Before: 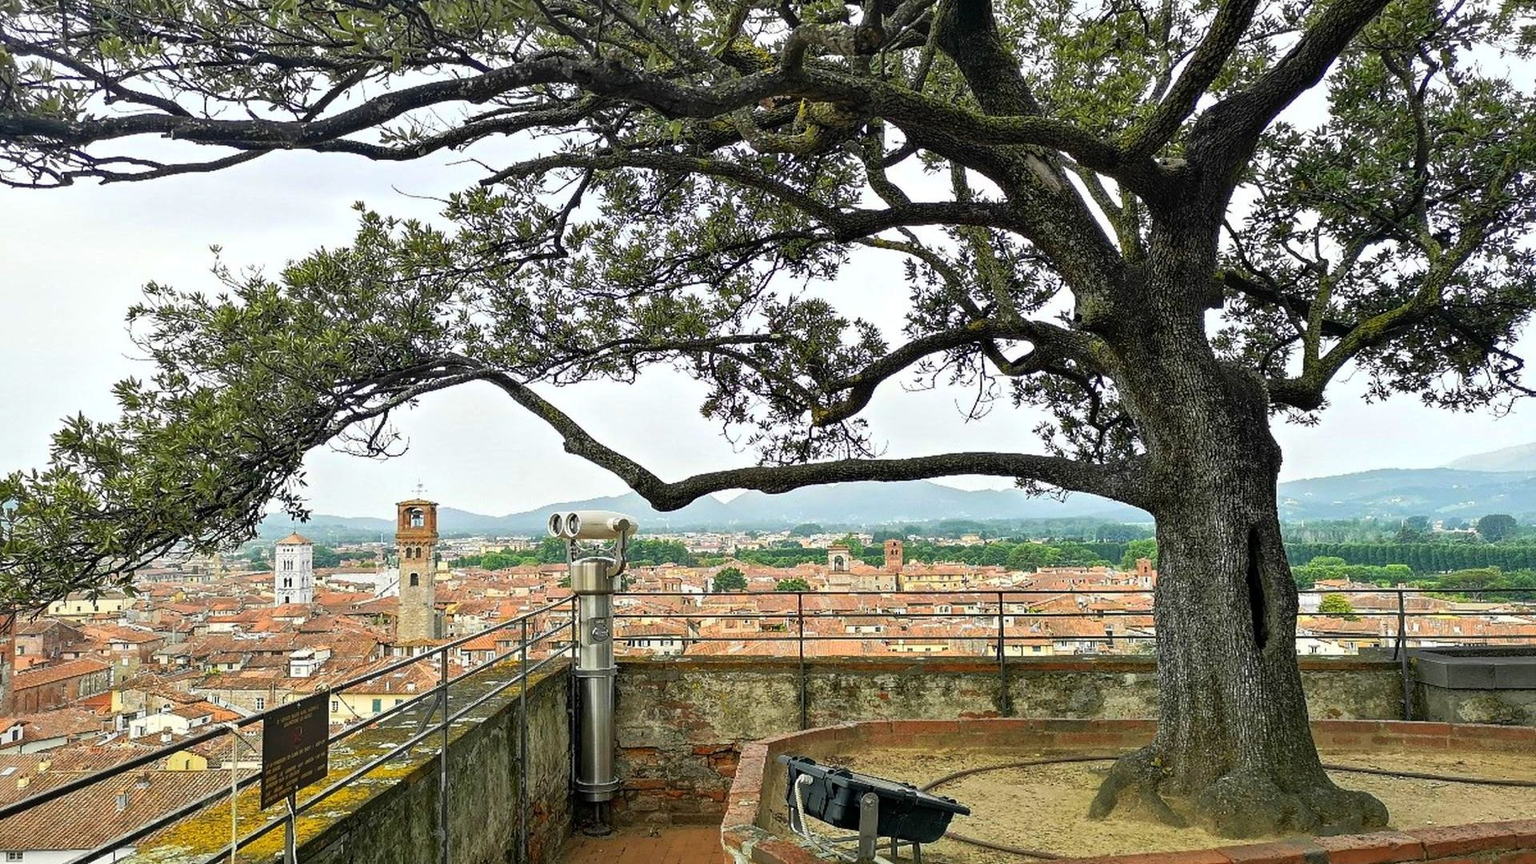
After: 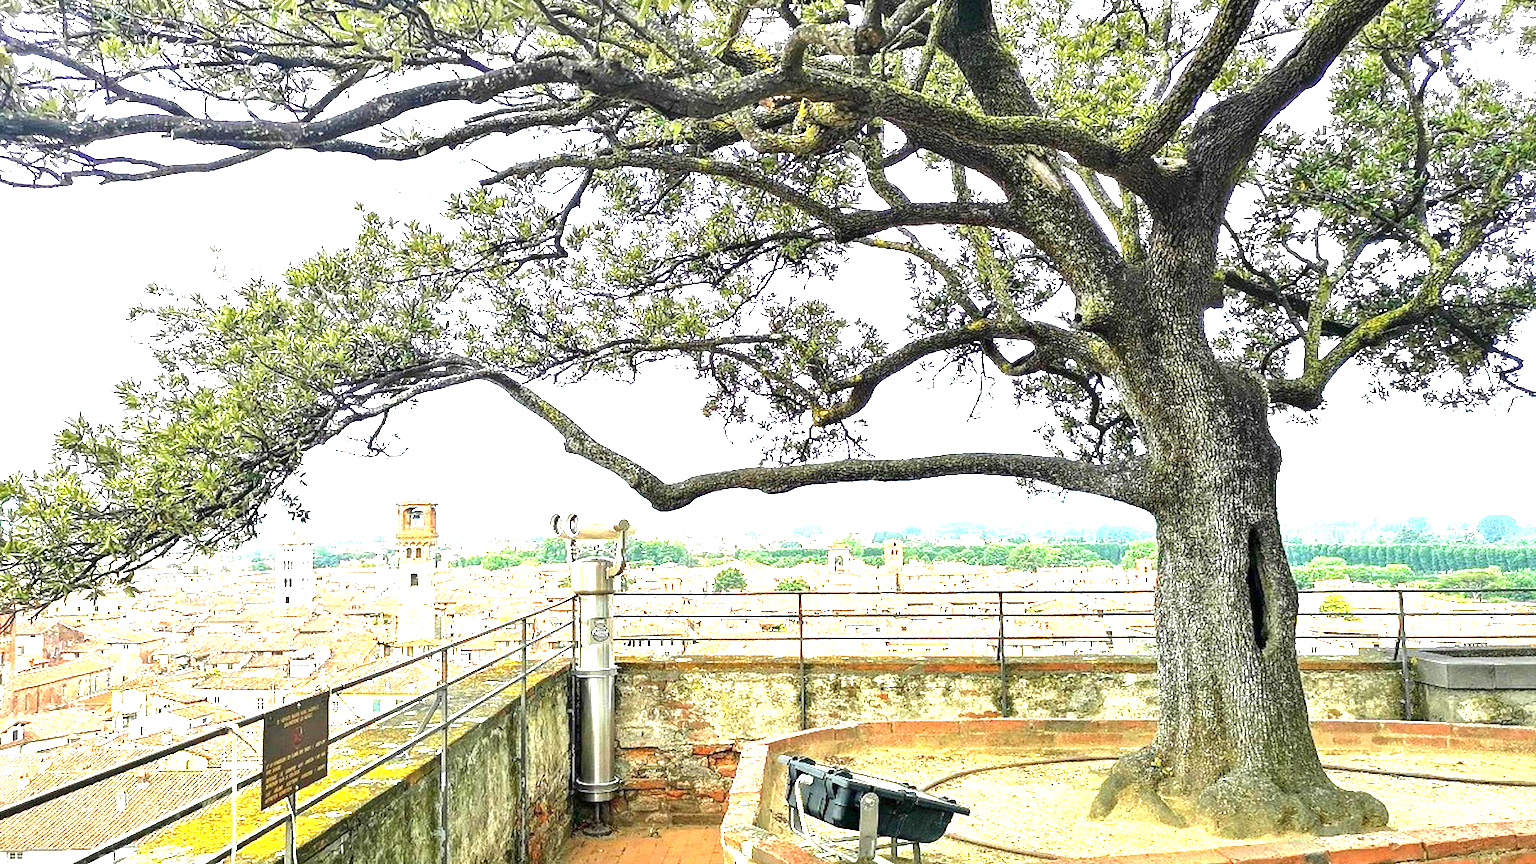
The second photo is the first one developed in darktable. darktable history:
exposure: exposure 2.276 EV, compensate exposure bias true, compensate highlight preservation false
